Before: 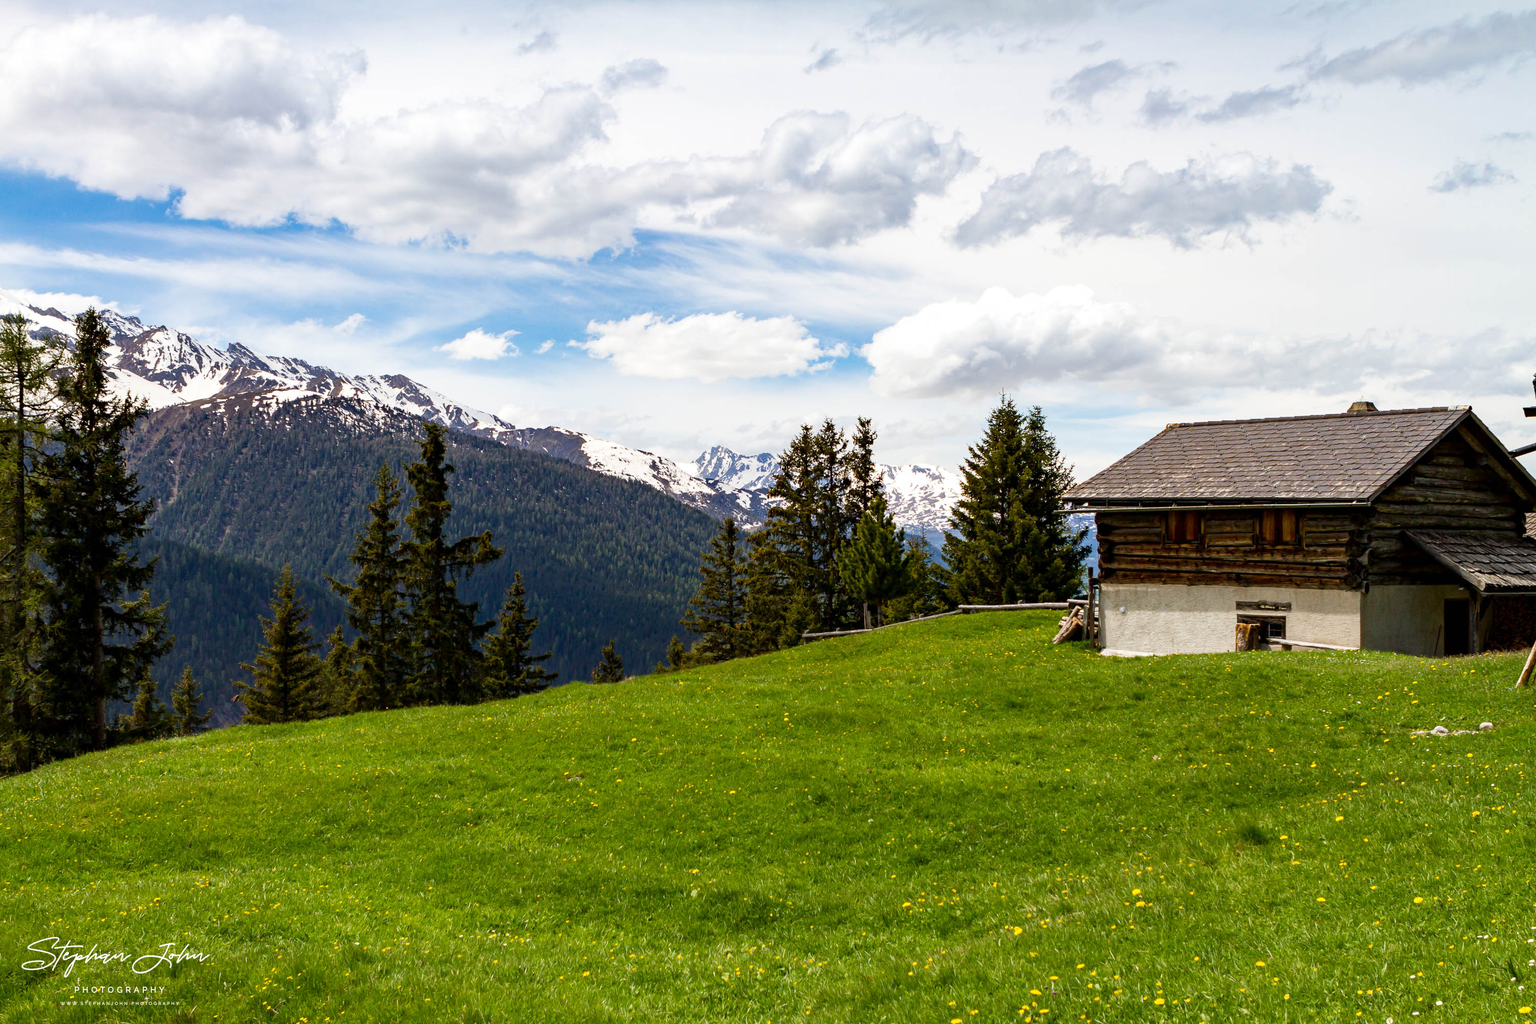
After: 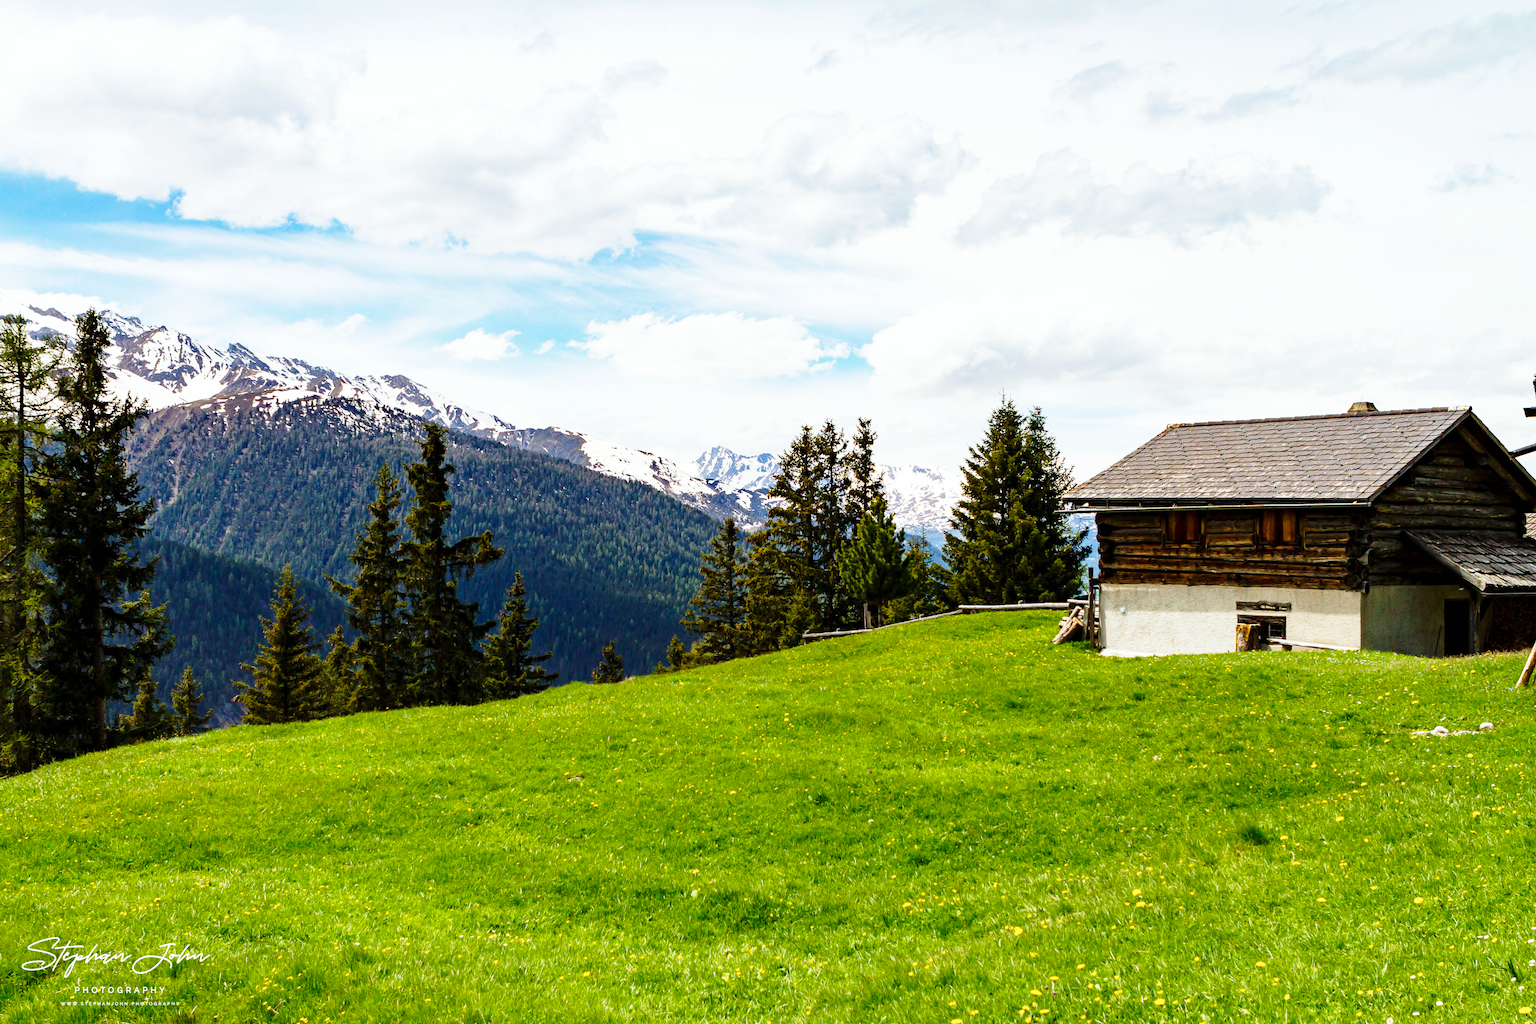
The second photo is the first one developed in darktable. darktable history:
color calibration: illuminant Planckian (black body), x 0.351, y 0.352, temperature 4794.27 K
base curve: curves: ch0 [(0, 0) (0.028, 0.03) (0.121, 0.232) (0.46, 0.748) (0.859, 0.968) (1, 1)], preserve colors none
